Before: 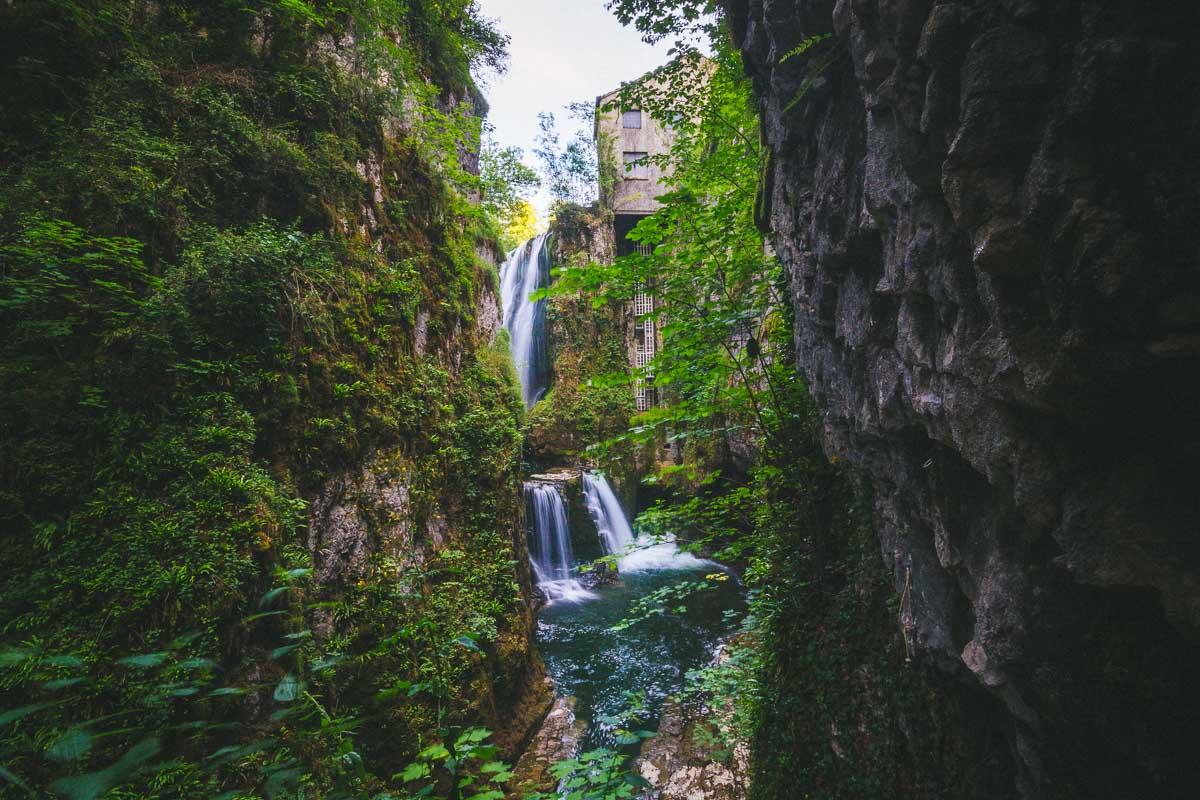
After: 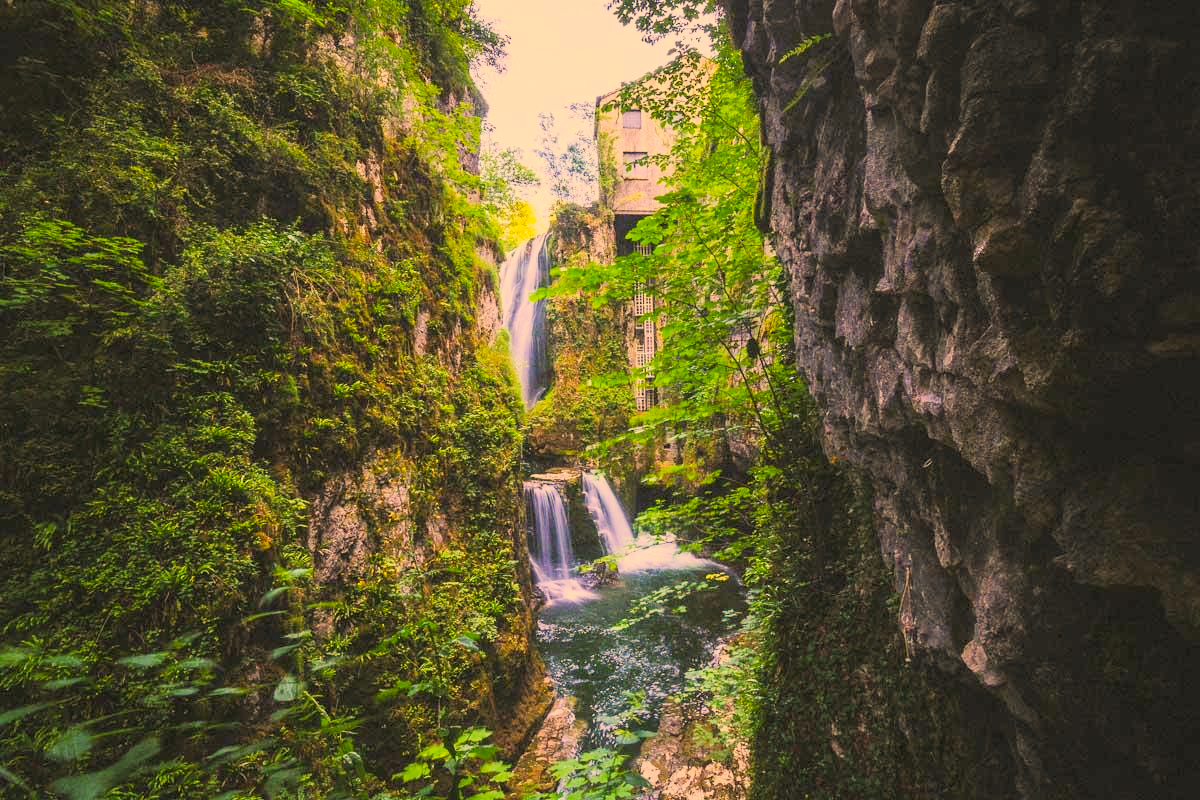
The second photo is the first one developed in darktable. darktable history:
exposure: exposure 1.154 EV, compensate exposure bias true, compensate highlight preservation false
color correction: highlights a* 15, highlights b* 32.13
filmic rgb: black relative exposure -8.53 EV, white relative exposure 5.55 EV, threshold 5.95 EV, hardness 3.39, contrast 1.017, color science v6 (2022), enable highlight reconstruction true
